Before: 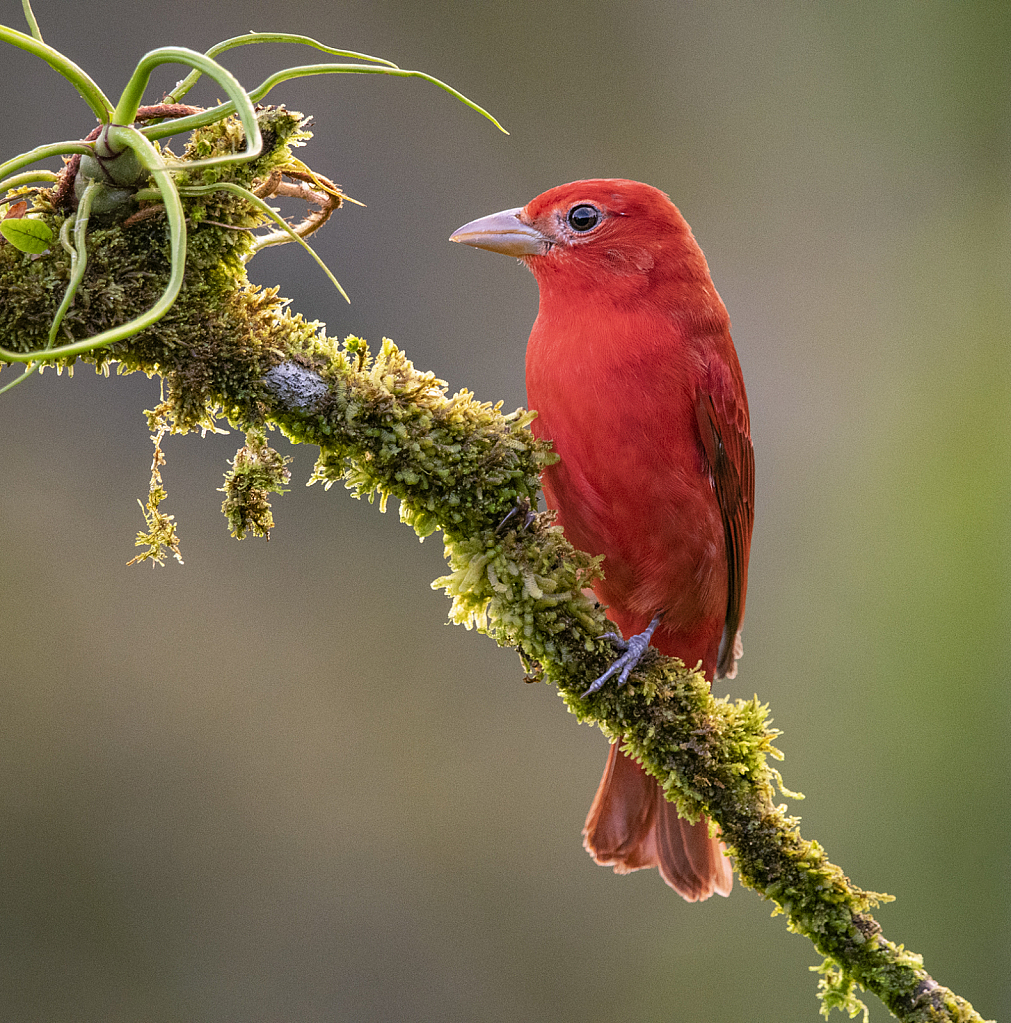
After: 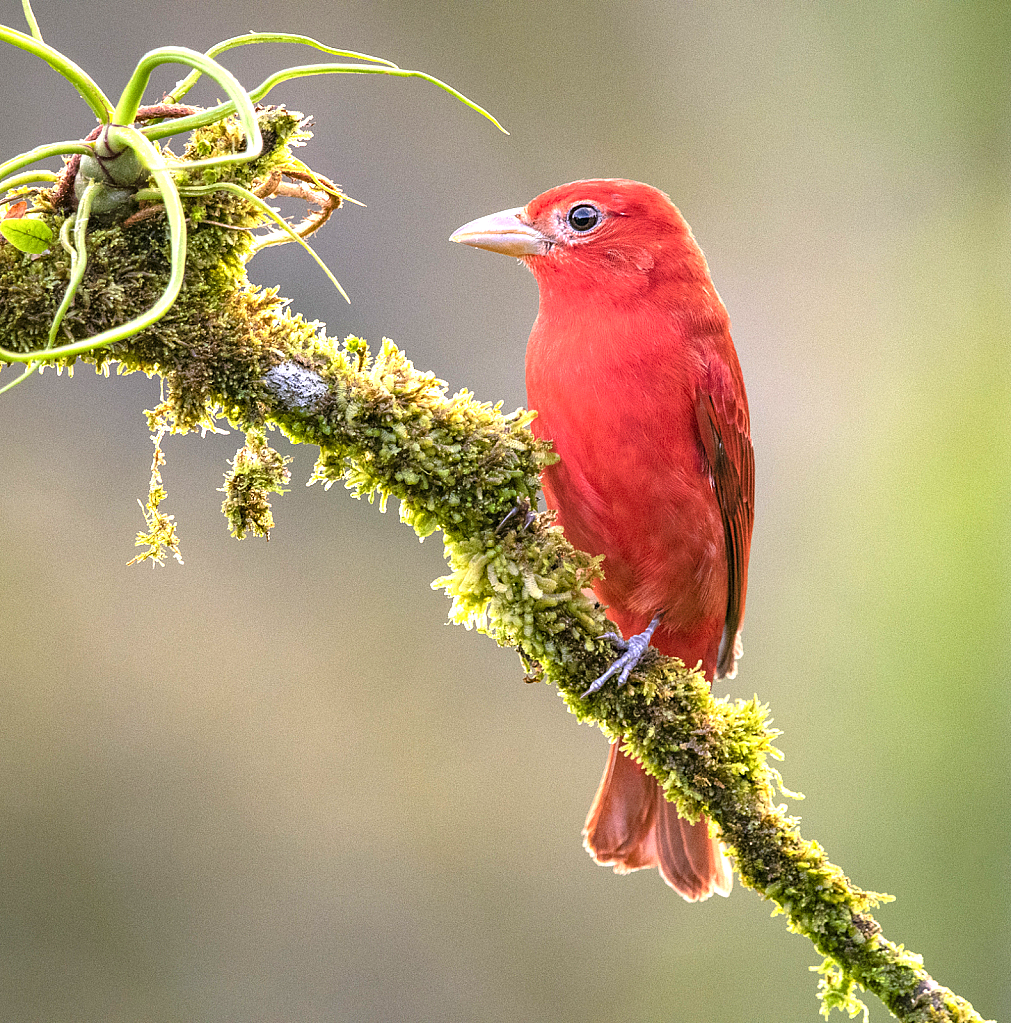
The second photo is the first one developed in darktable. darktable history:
exposure: exposure 1.148 EV, compensate highlight preservation false
